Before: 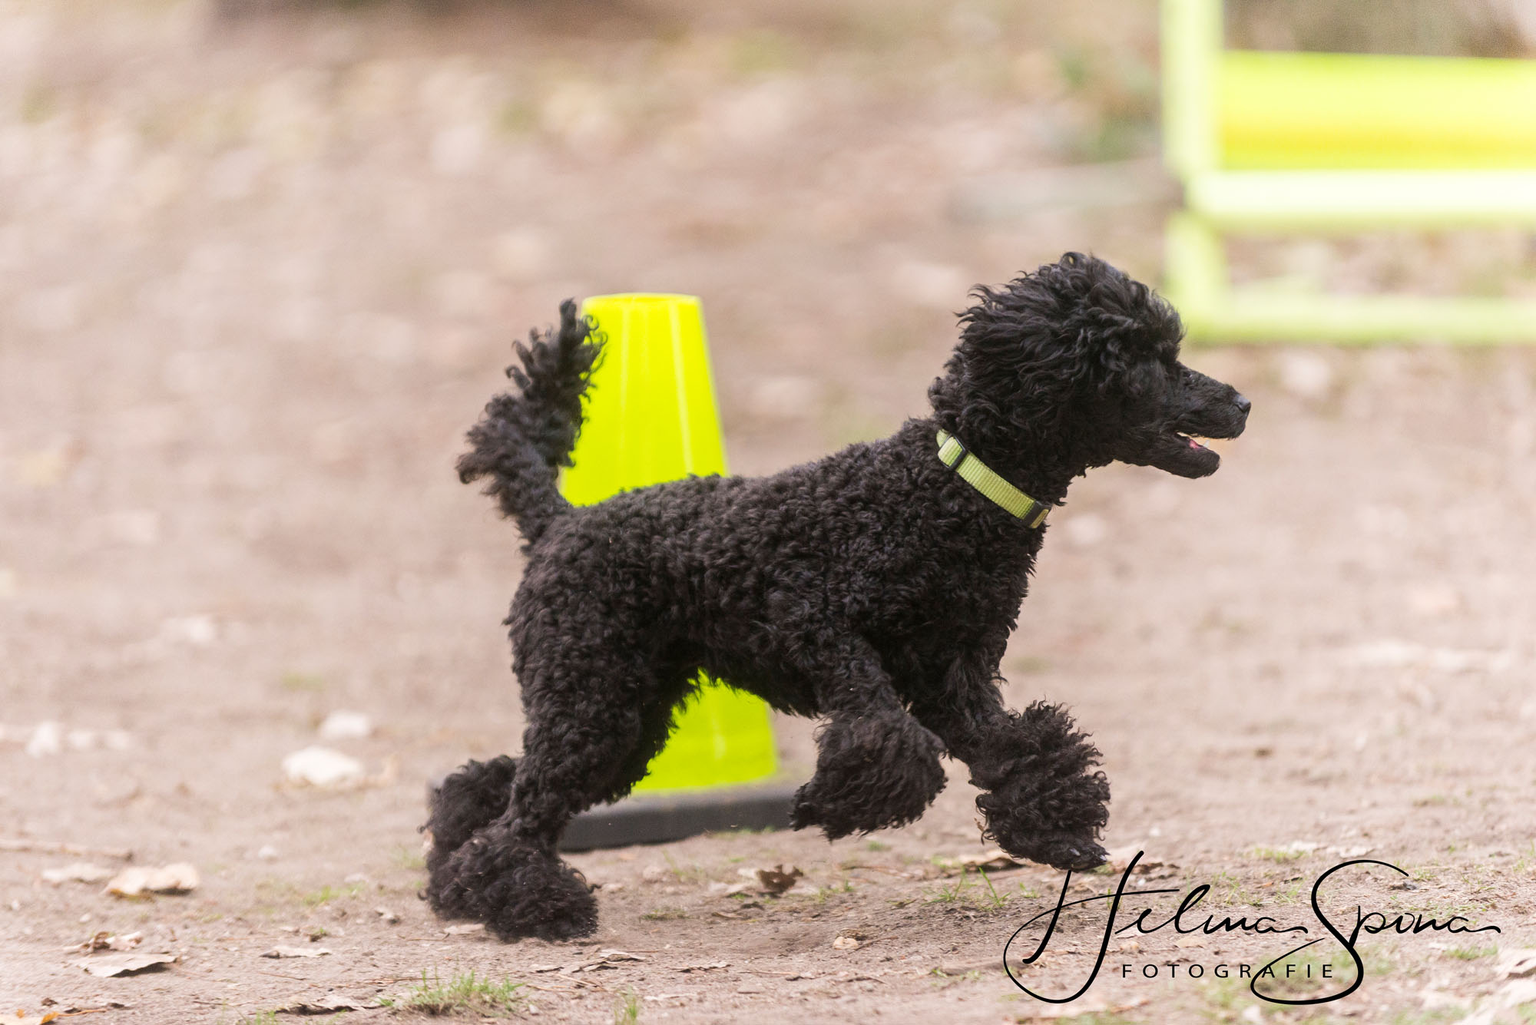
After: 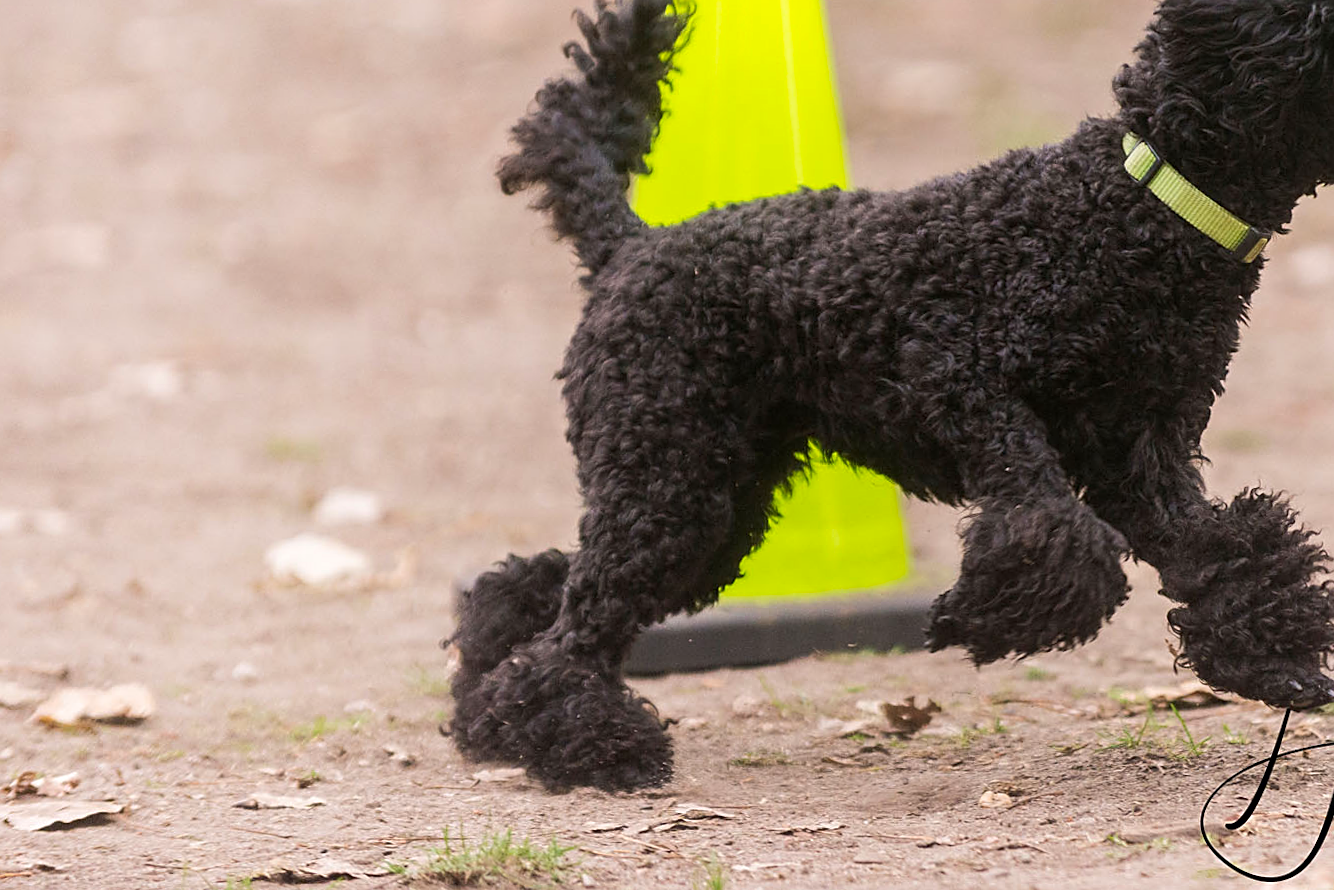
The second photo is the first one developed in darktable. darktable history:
contrast brightness saturation: saturation 0.128
tone equalizer: edges refinement/feathering 500, mask exposure compensation -1.57 EV, preserve details no
crop and rotate: angle -0.781°, left 4.031%, top 31.906%, right 27.886%
sharpen: on, module defaults
